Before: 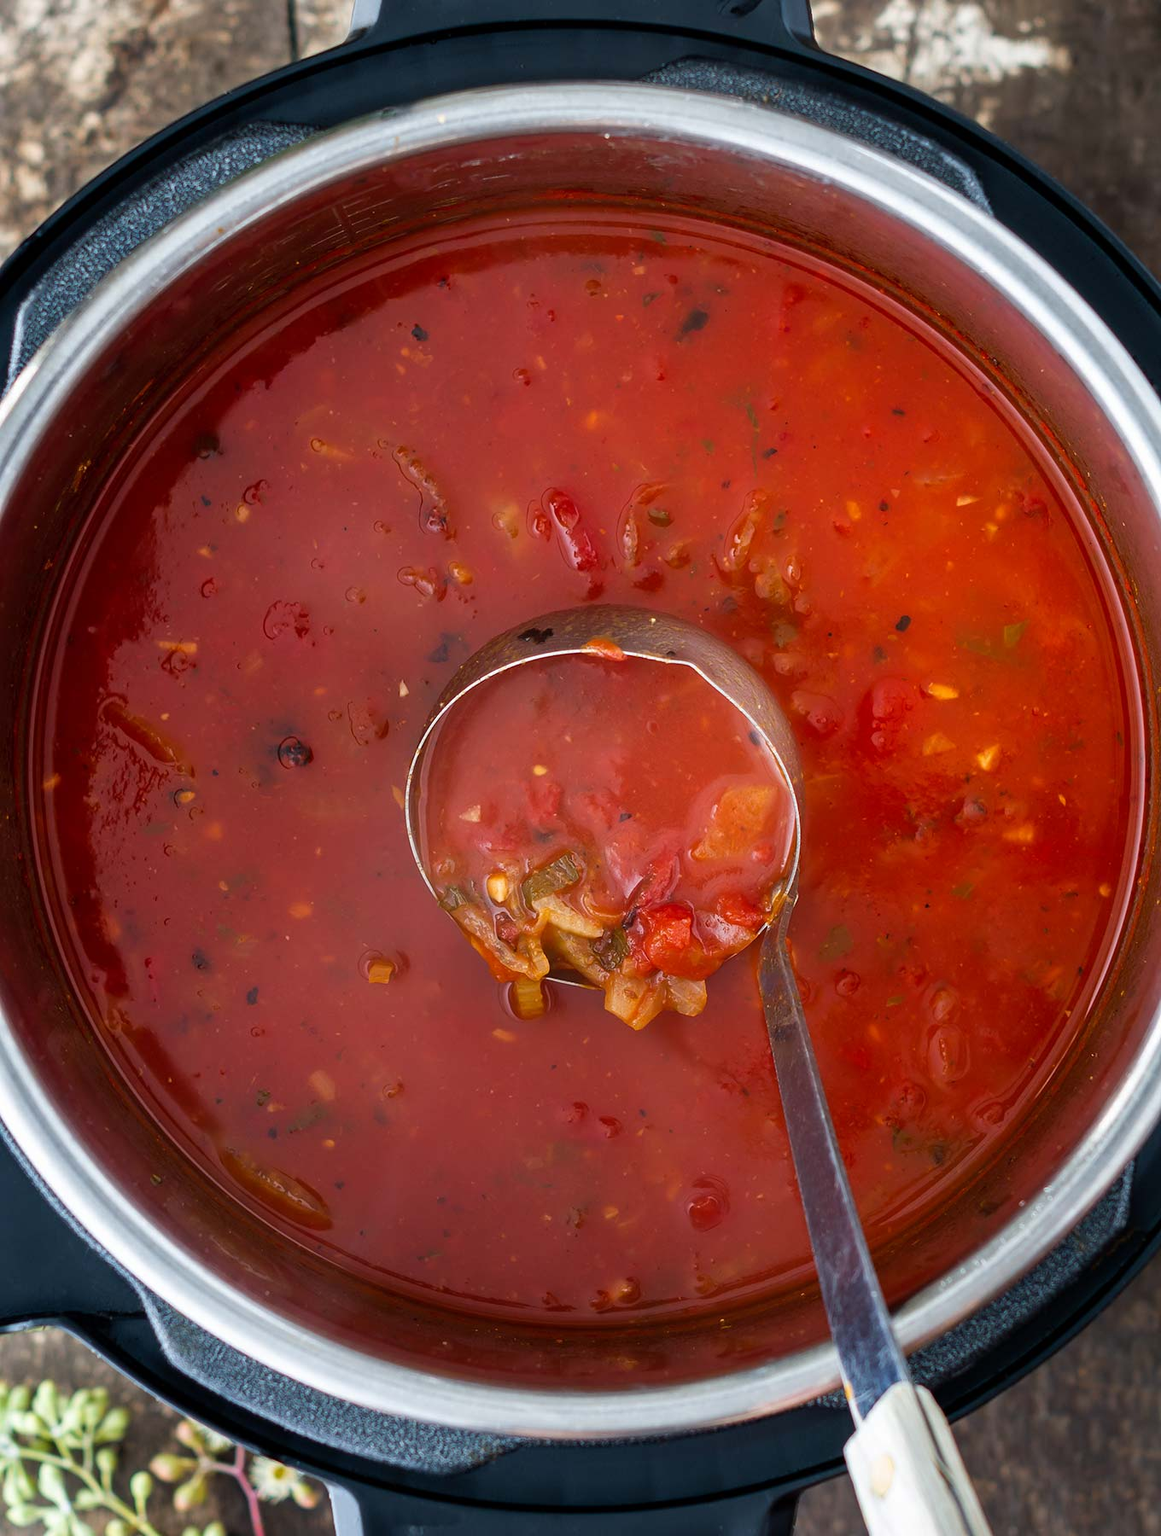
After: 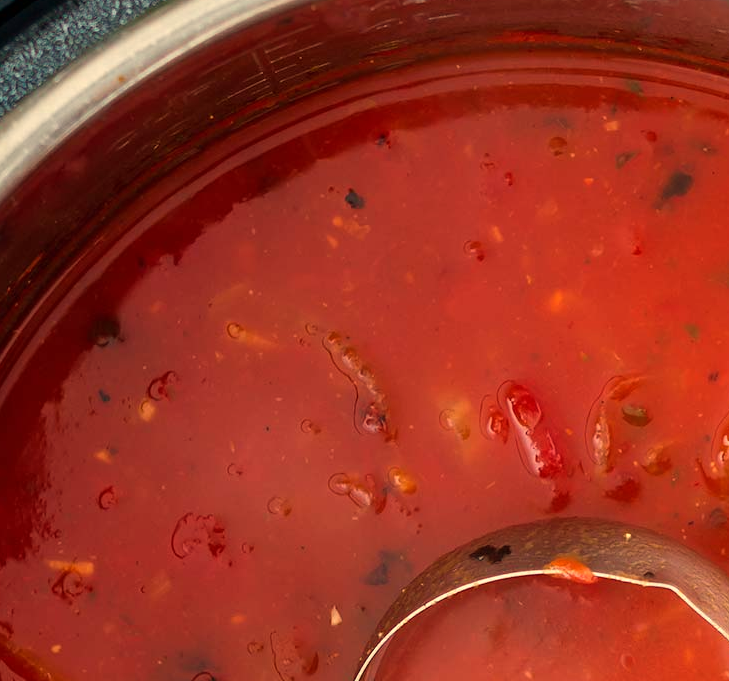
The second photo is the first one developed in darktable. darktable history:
tone equalizer: on, module defaults
white balance: red 1.138, green 0.996, blue 0.812
crop: left 10.121%, top 10.631%, right 36.218%, bottom 51.526%
